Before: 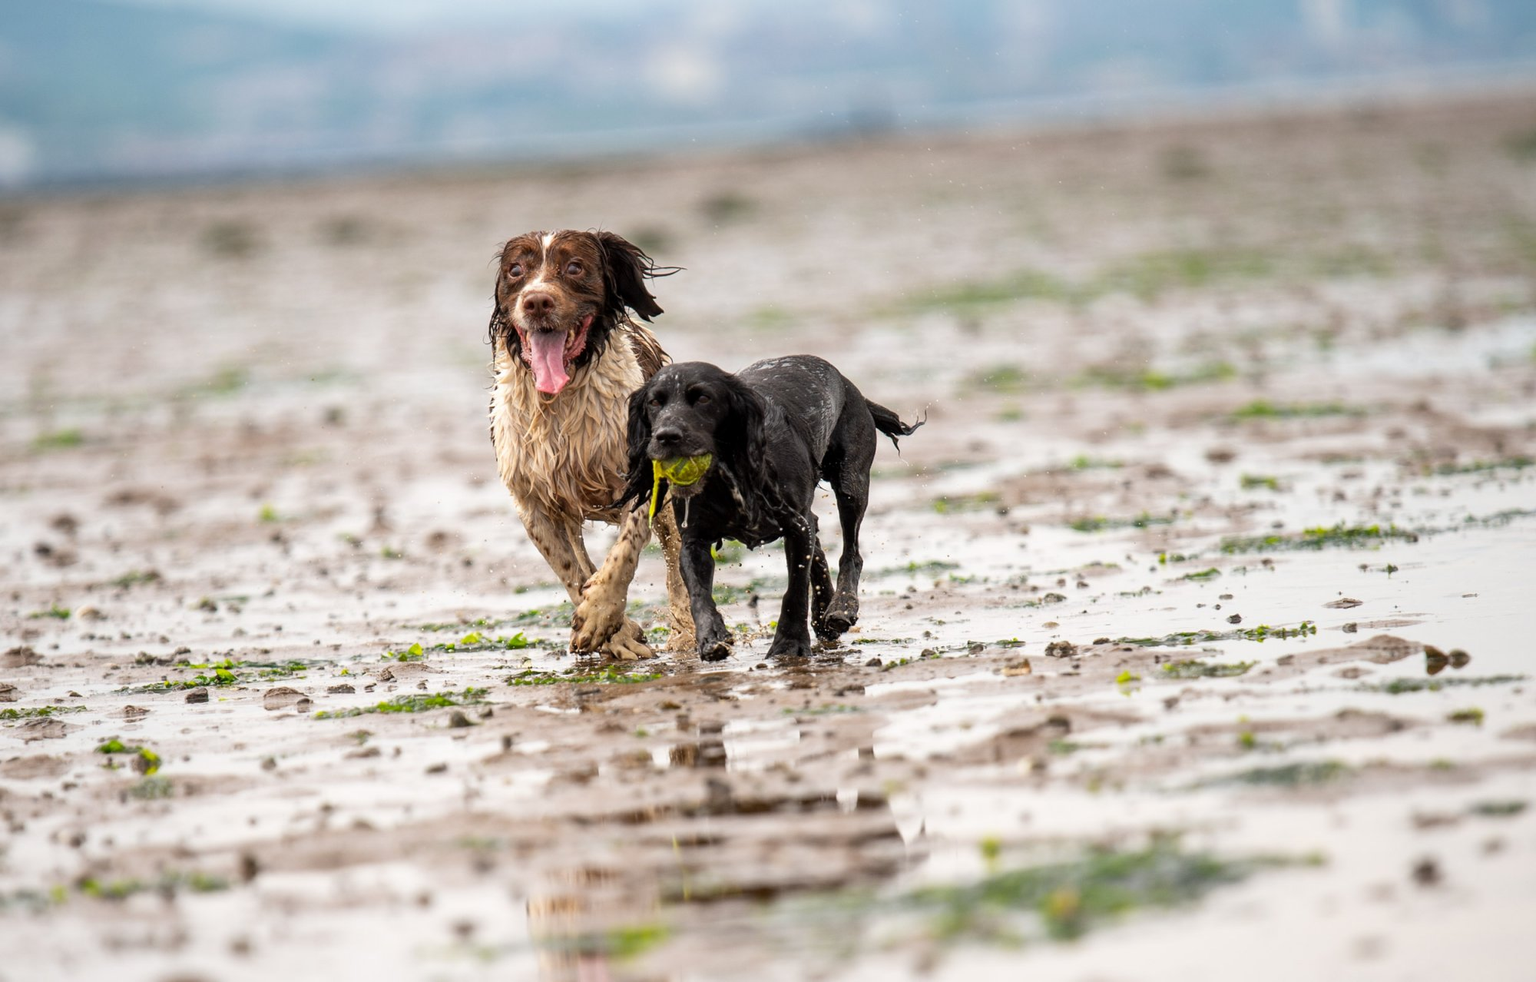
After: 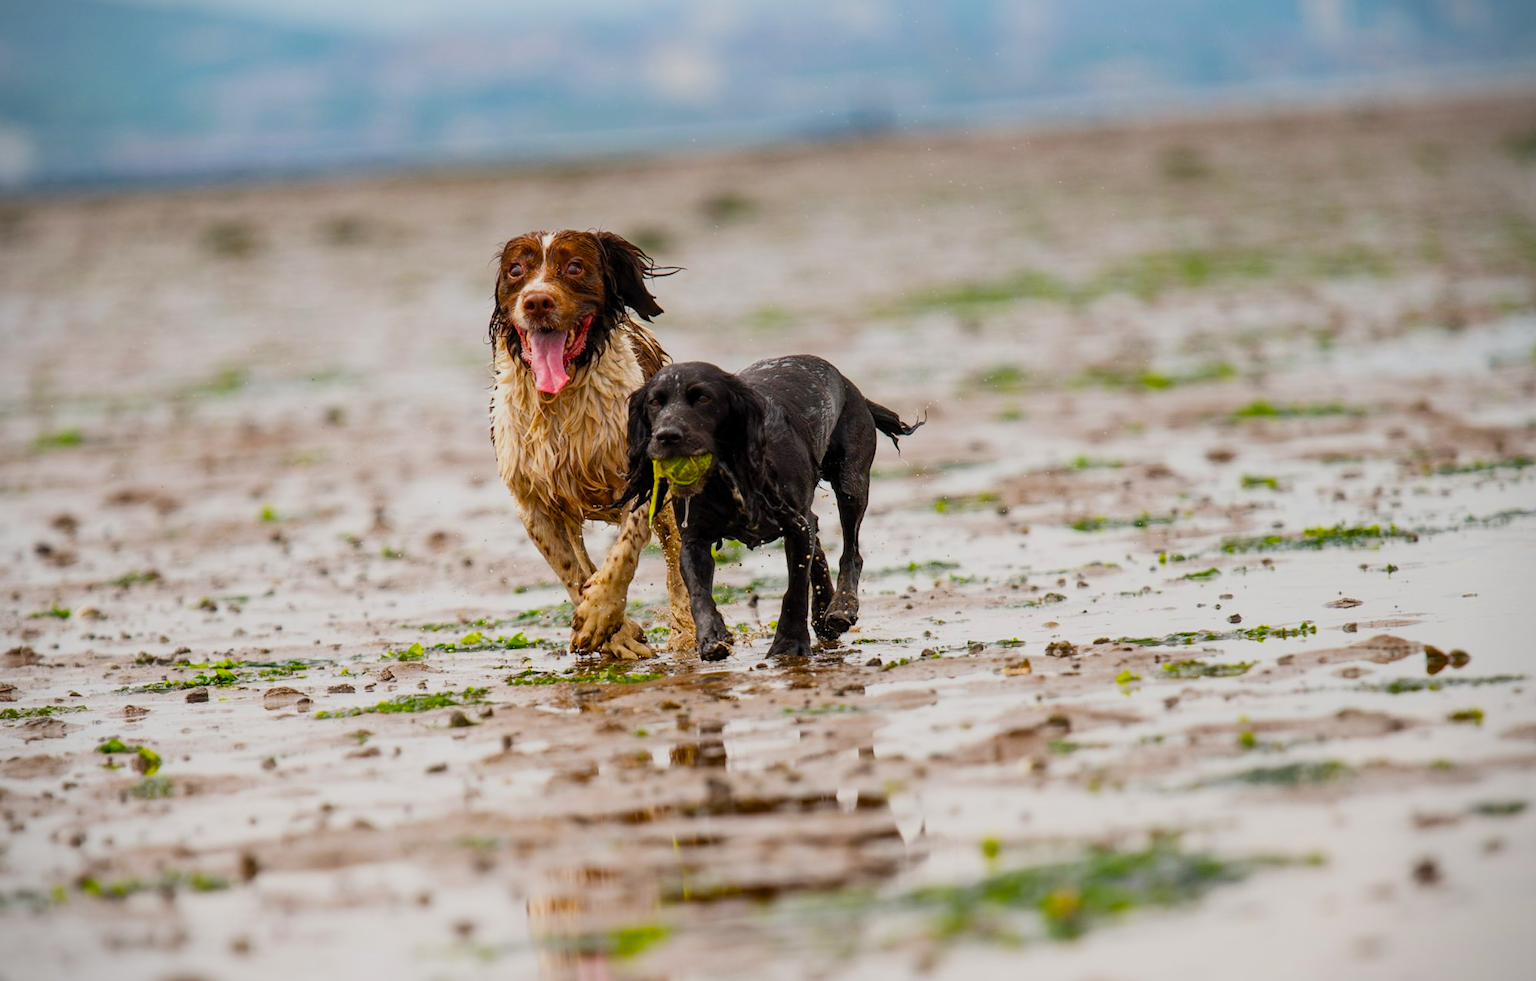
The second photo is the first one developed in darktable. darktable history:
exposure: exposure -0.947 EV, compensate highlight preservation false
color balance rgb: perceptual saturation grading › global saturation 45.461%, perceptual saturation grading › highlights -50.097%, perceptual saturation grading › shadows 30.56%, global vibrance 20%
contrast brightness saturation: contrast 0.196, brightness 0.164, saturation 0.23
vignetting: fall-off start 91.81%
